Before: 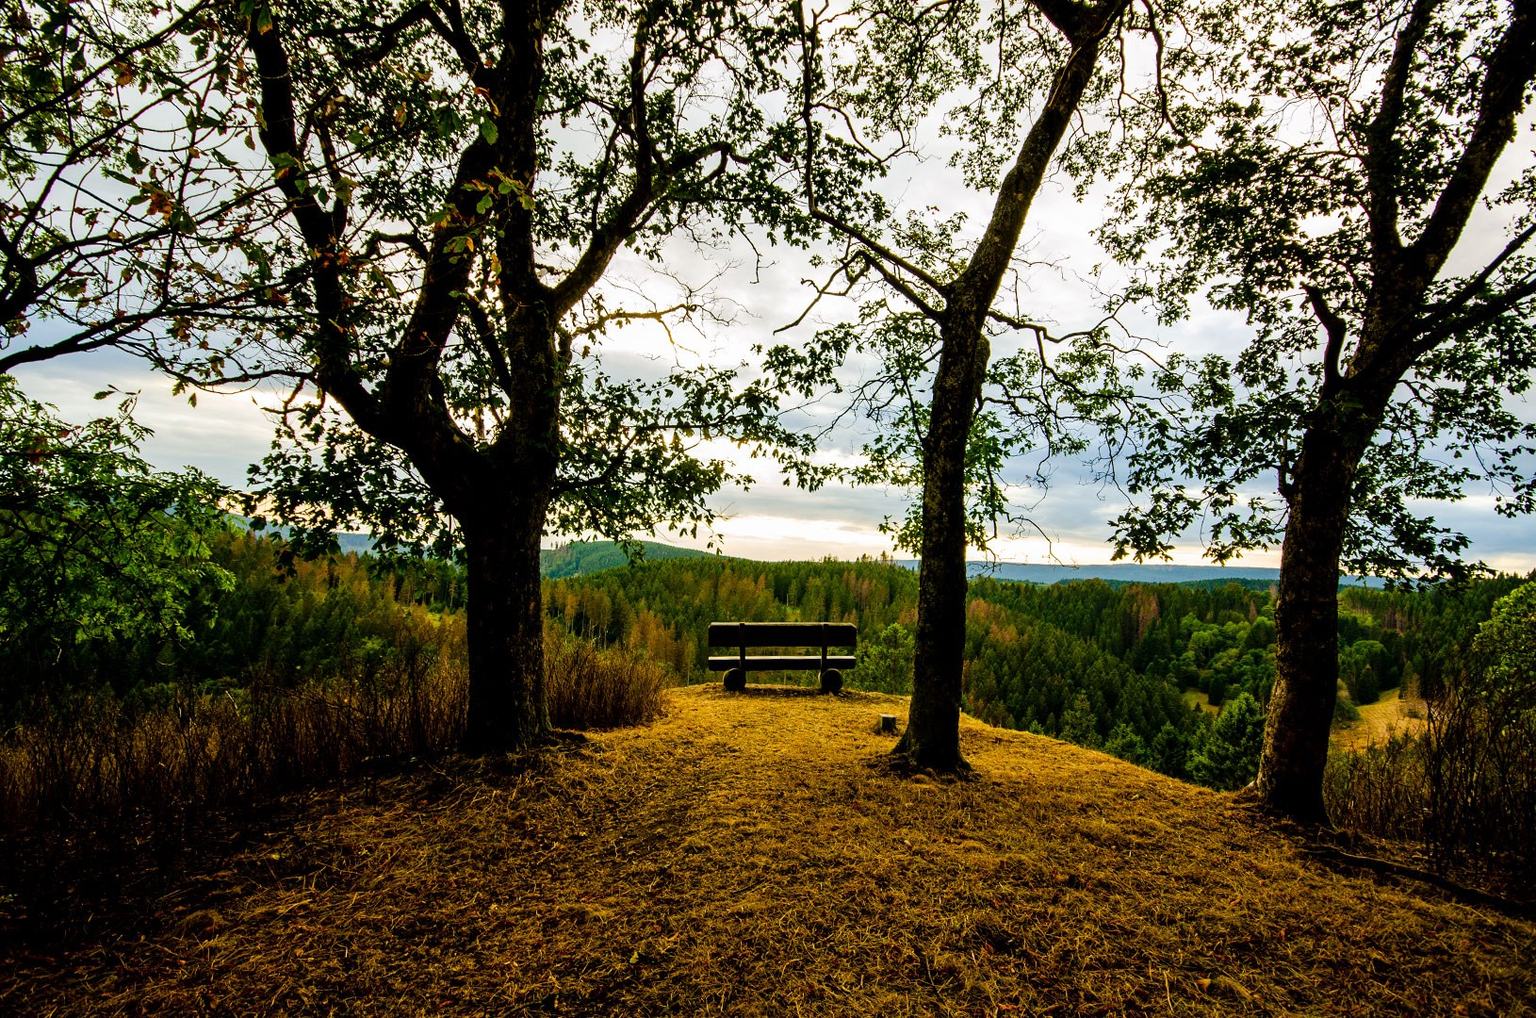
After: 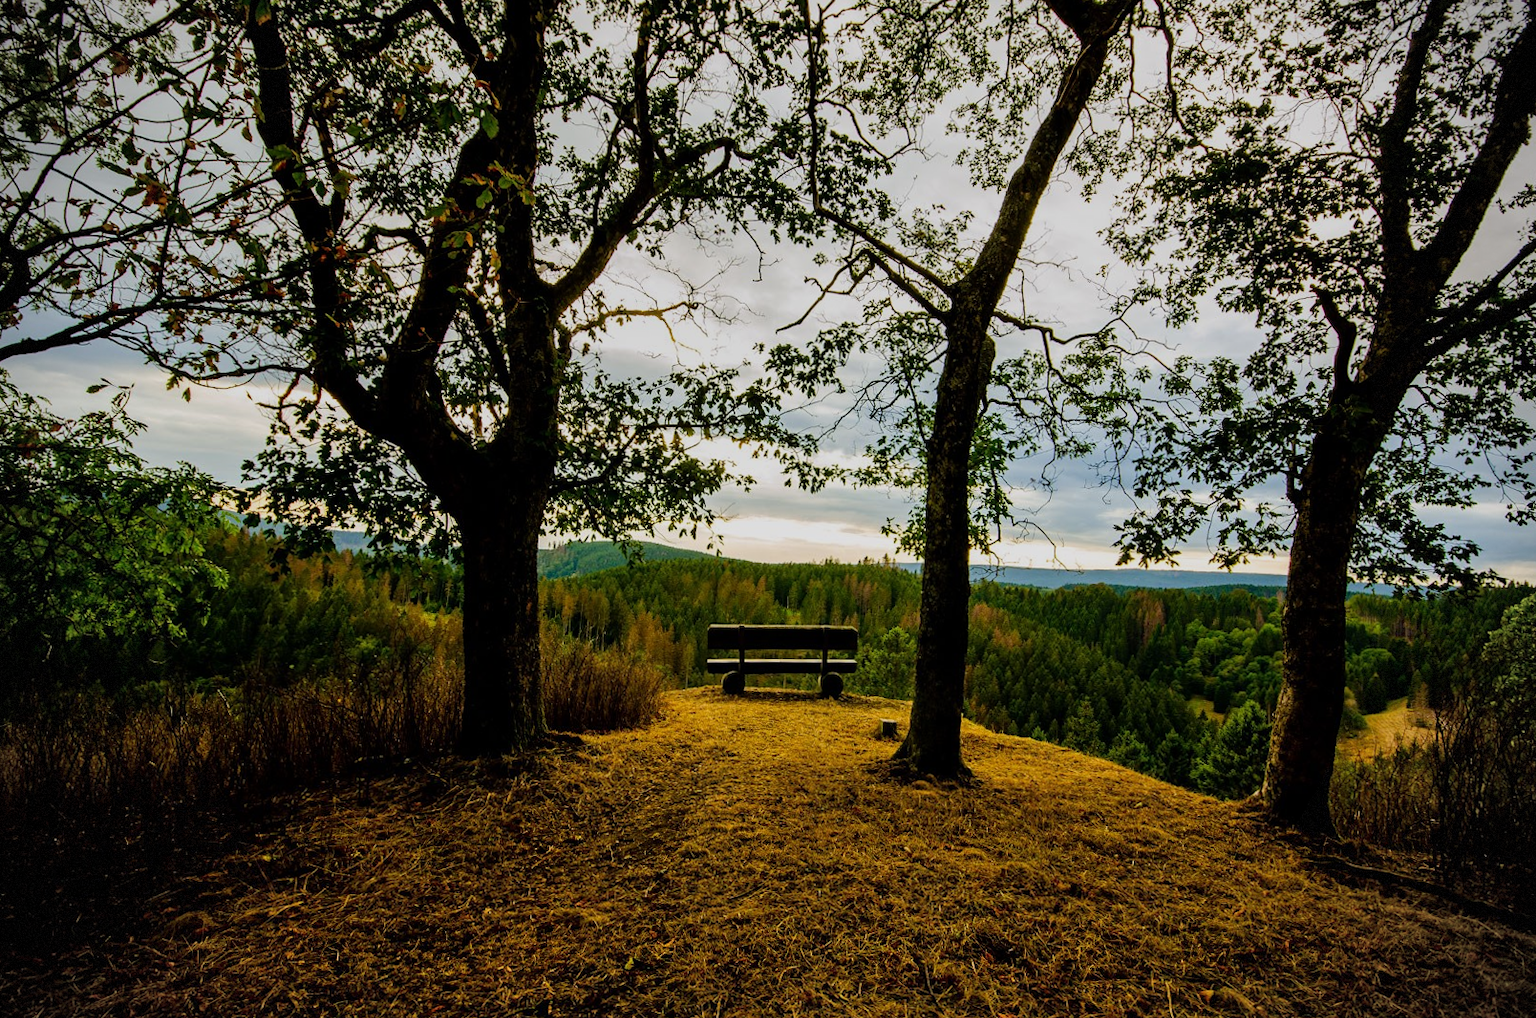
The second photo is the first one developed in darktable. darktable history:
vignetting: dithering 8-bit output, unbound false
graduated density: rotation 5.63°, offset 76.9
crop and rotate: angle -0.5°
